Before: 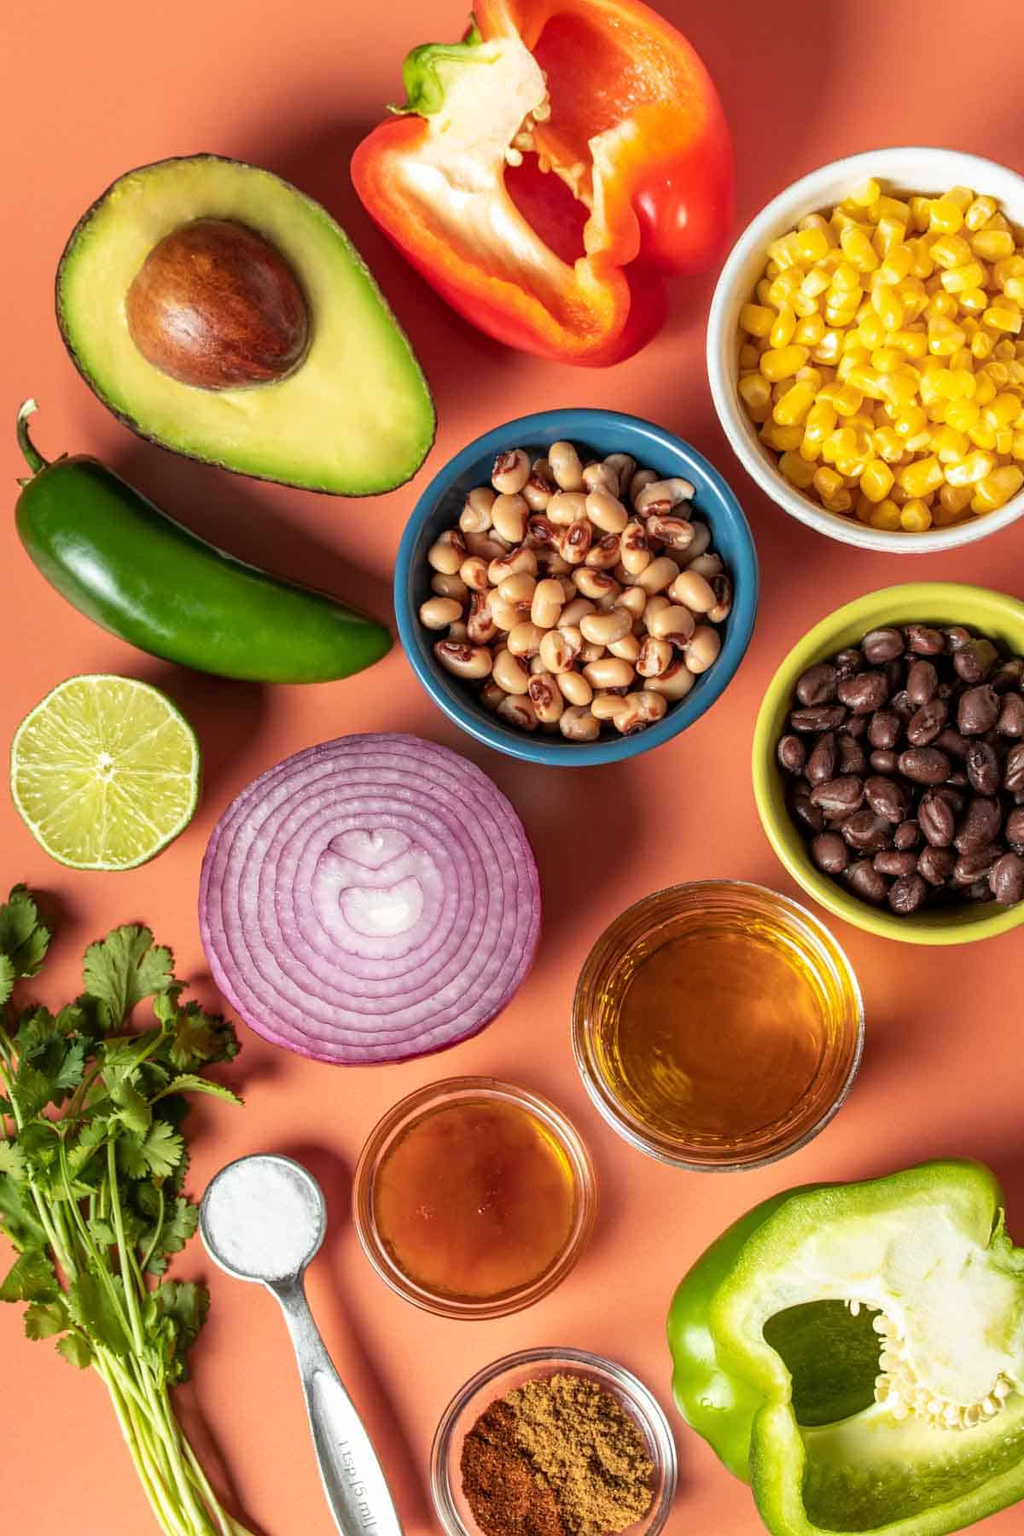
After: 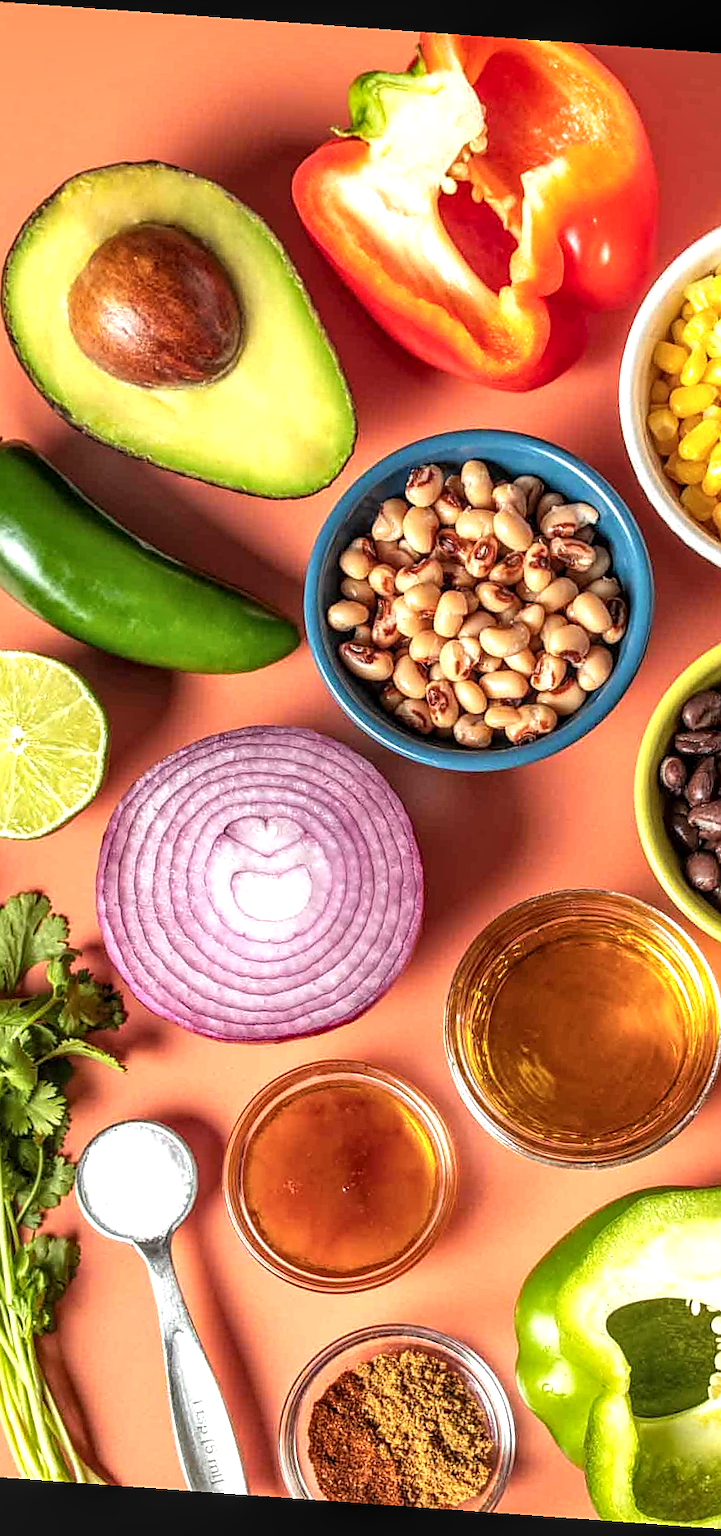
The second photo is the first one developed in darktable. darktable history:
color balance rgb: on, module defaults
exposure: exposure 0.485 EV, compensate highlight preservation false
rotate and perspective: rotation 4.1°, automatic cropping off
sharpen: on, module defaults
local contrast: on, module defaults
crop and rotate: left 12.648%, right 20.685%
